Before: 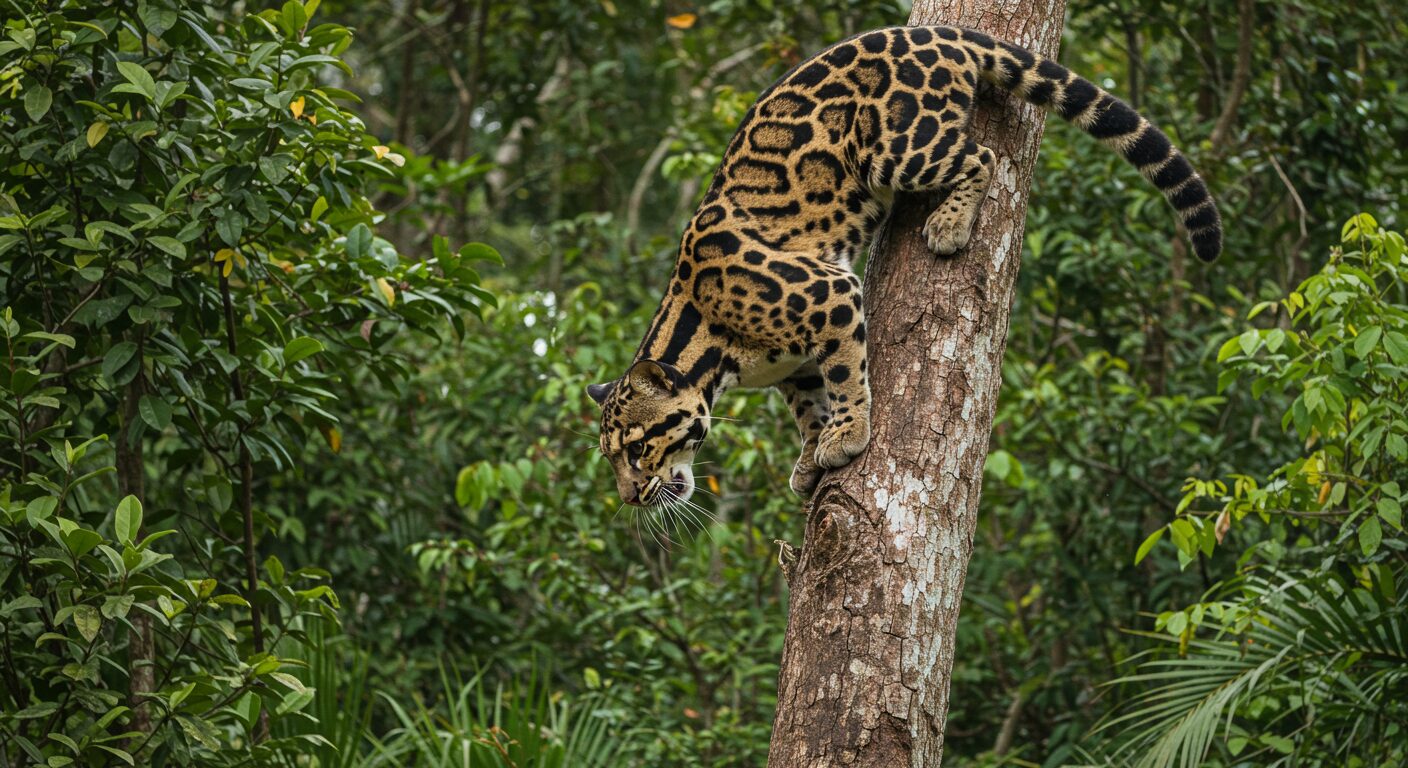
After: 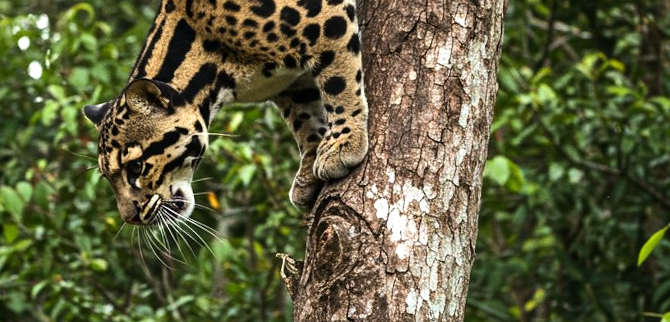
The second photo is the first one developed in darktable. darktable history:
crop: left 35.03%, top 36.625%, right 14.663%, bottom 20.057%
tone equalizer: -8 EV -0.75 EV, -7 EV -0.7 EV, -6 EV -0.6 EV, -5 EV -0.4 EV, -3 EV 0.4 EV, -2 EV 0.6 EV, -1 EV 0.7 EV, +0 EV 0.75 EV, edges refinement/feathering 500, mask exposure compensation -1.57 EV, preserve details no
rotate and perspective: rotation -2.12°, lens shift (vertical) 0.009, lens shift (horizontal) -0.008, automatic cropping original format, crop left 0.036, crop right 0.964, crop top 0.05, crop bottom 0.959
